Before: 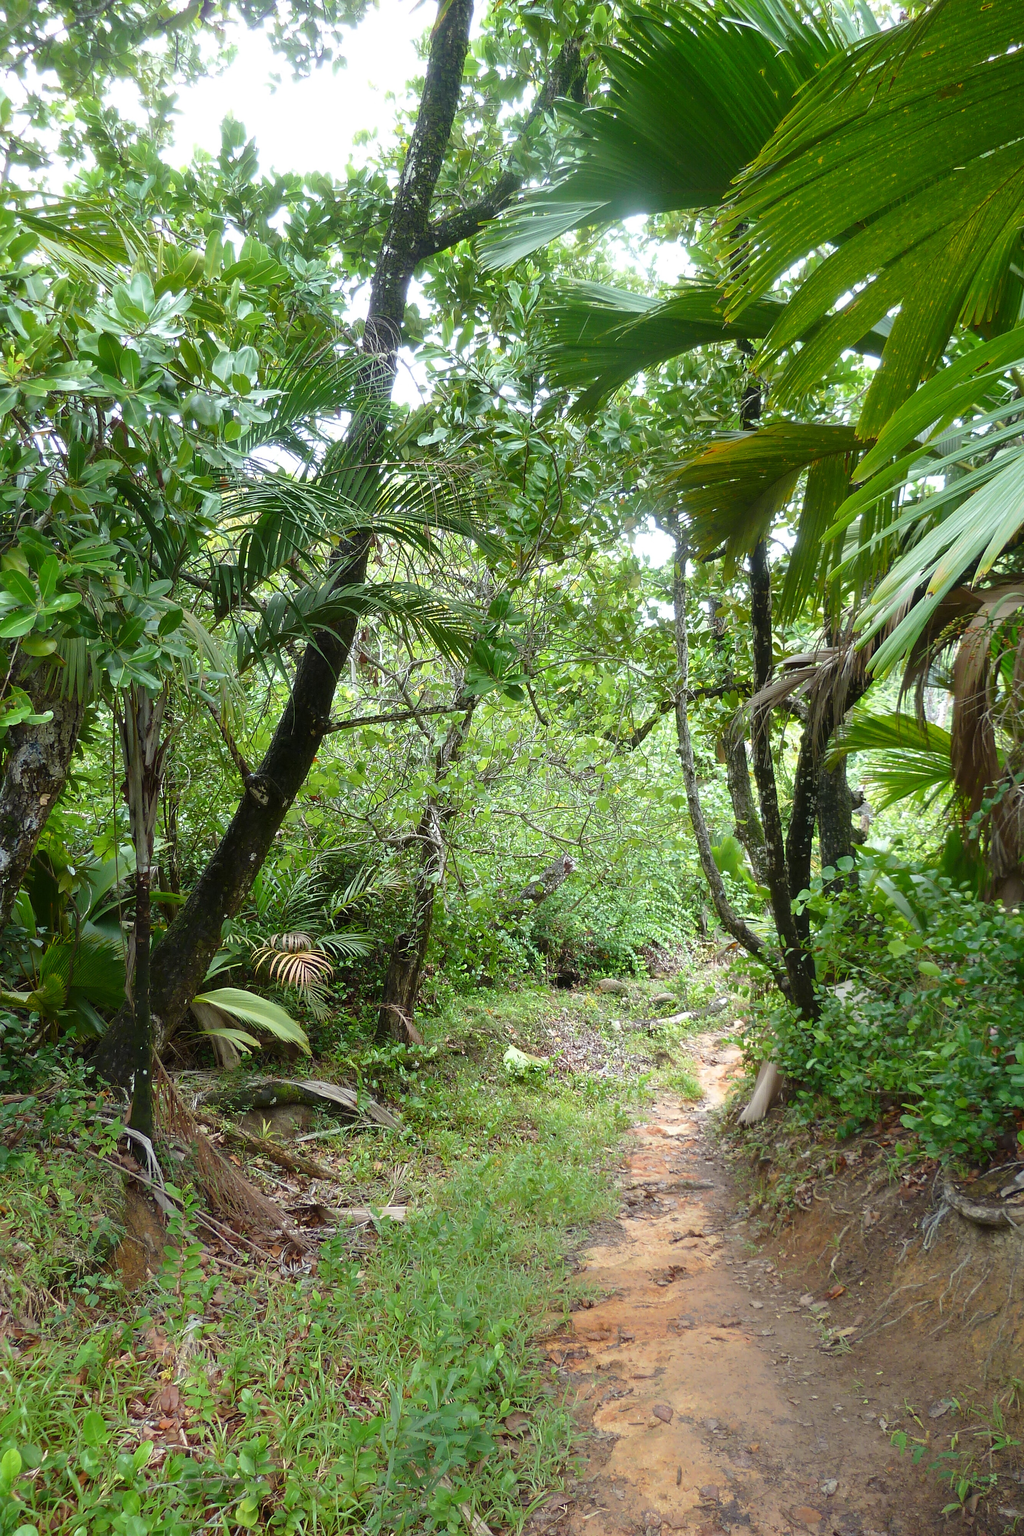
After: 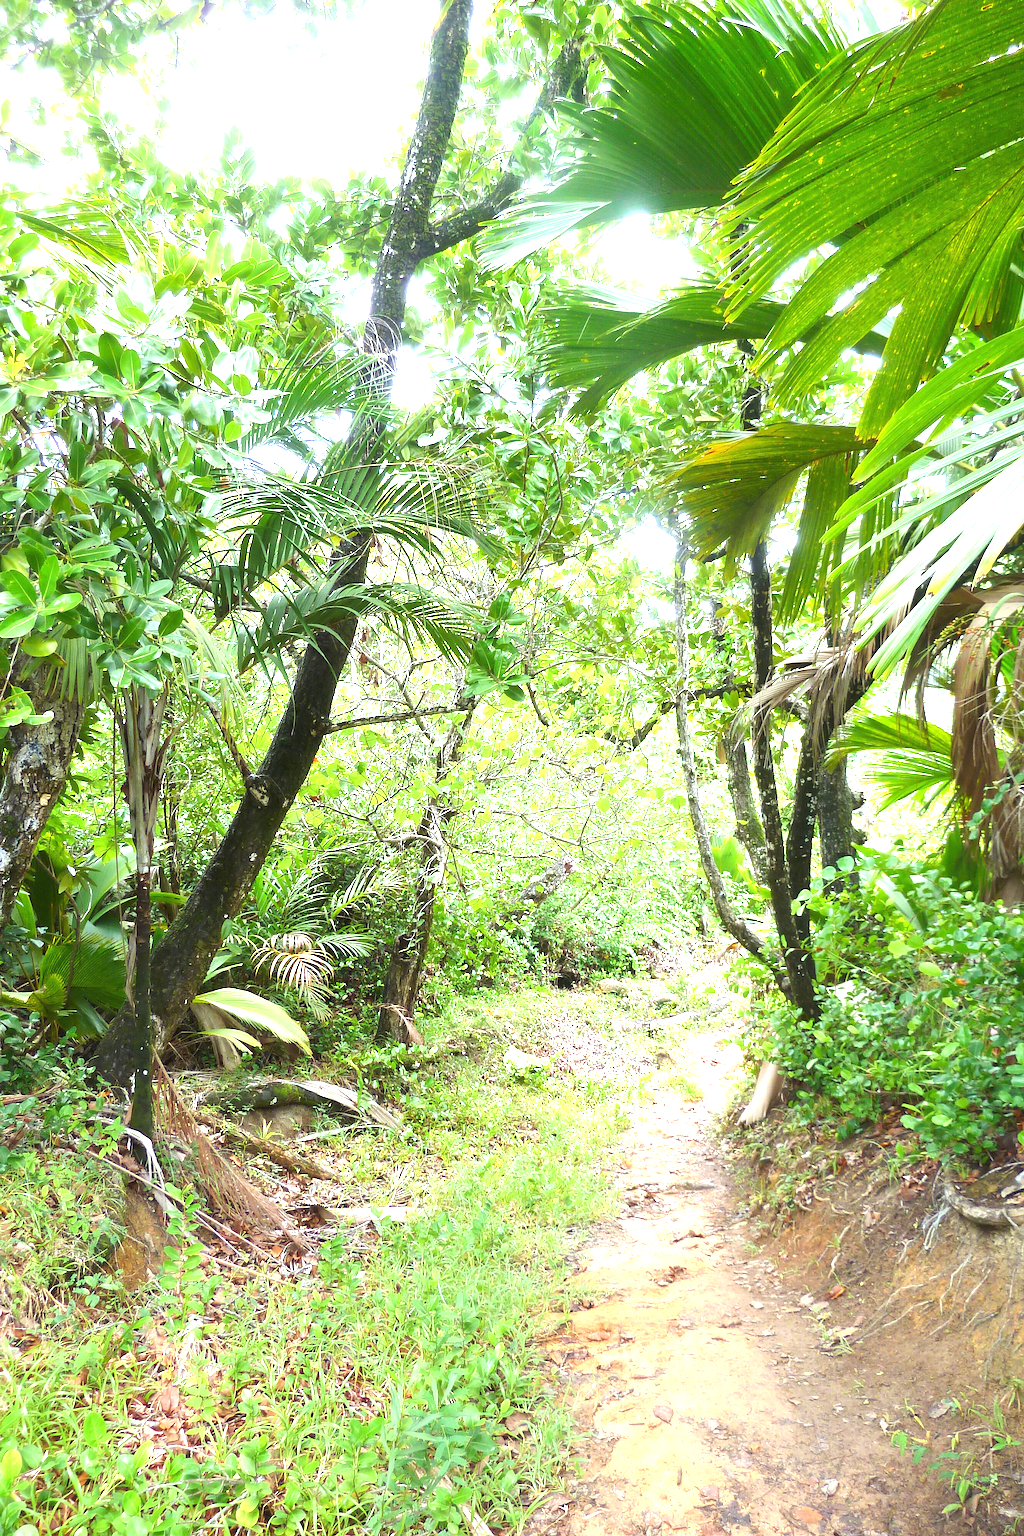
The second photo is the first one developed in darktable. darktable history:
exposure: black level correction 0, exposure 1.678 EV, compensate highlight preservation false
